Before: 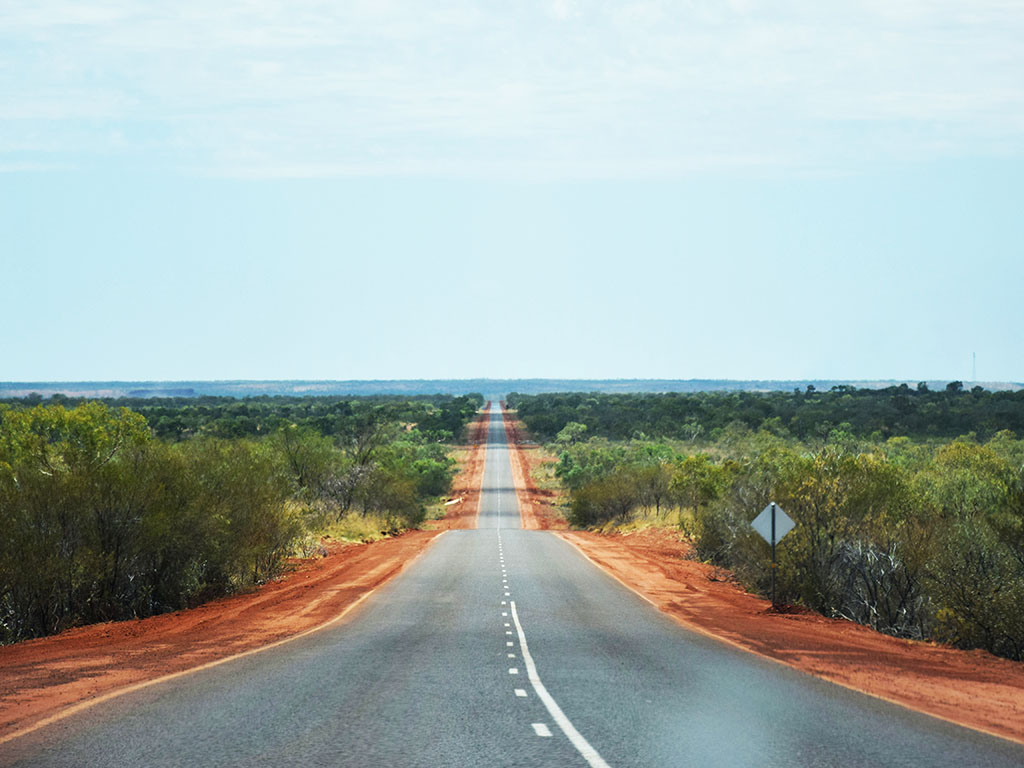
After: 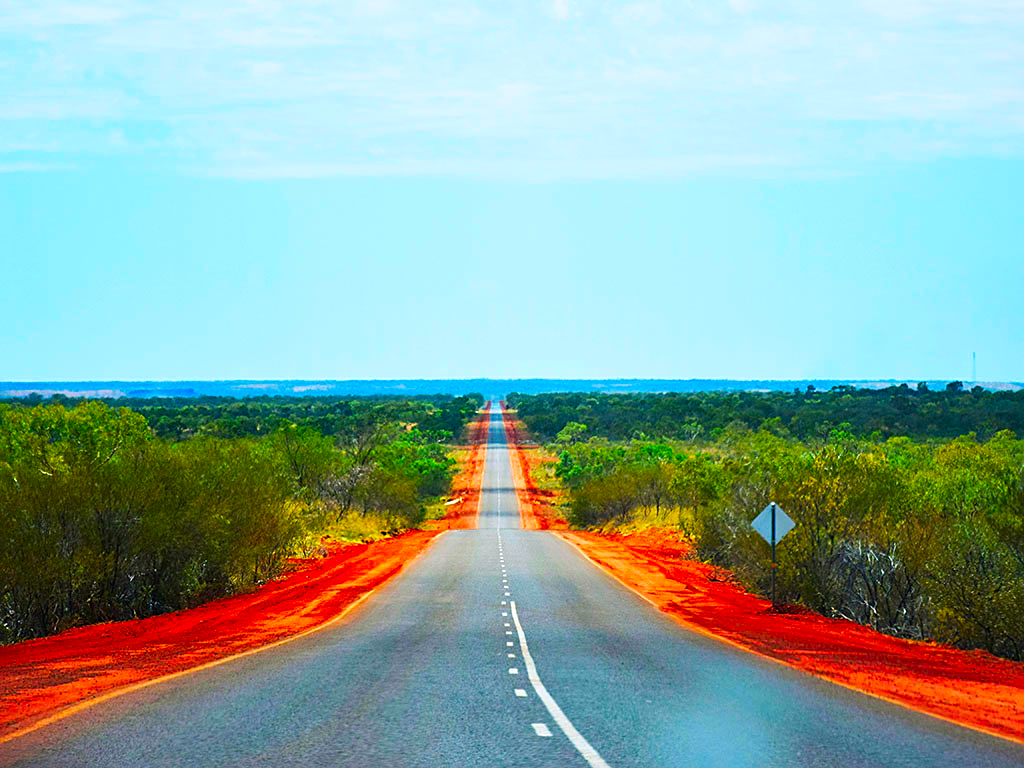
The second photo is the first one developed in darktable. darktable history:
sharpen: on, module defaults
color correction: highlights a* 1.59, highlights b* -1.7, saturation 2.48
